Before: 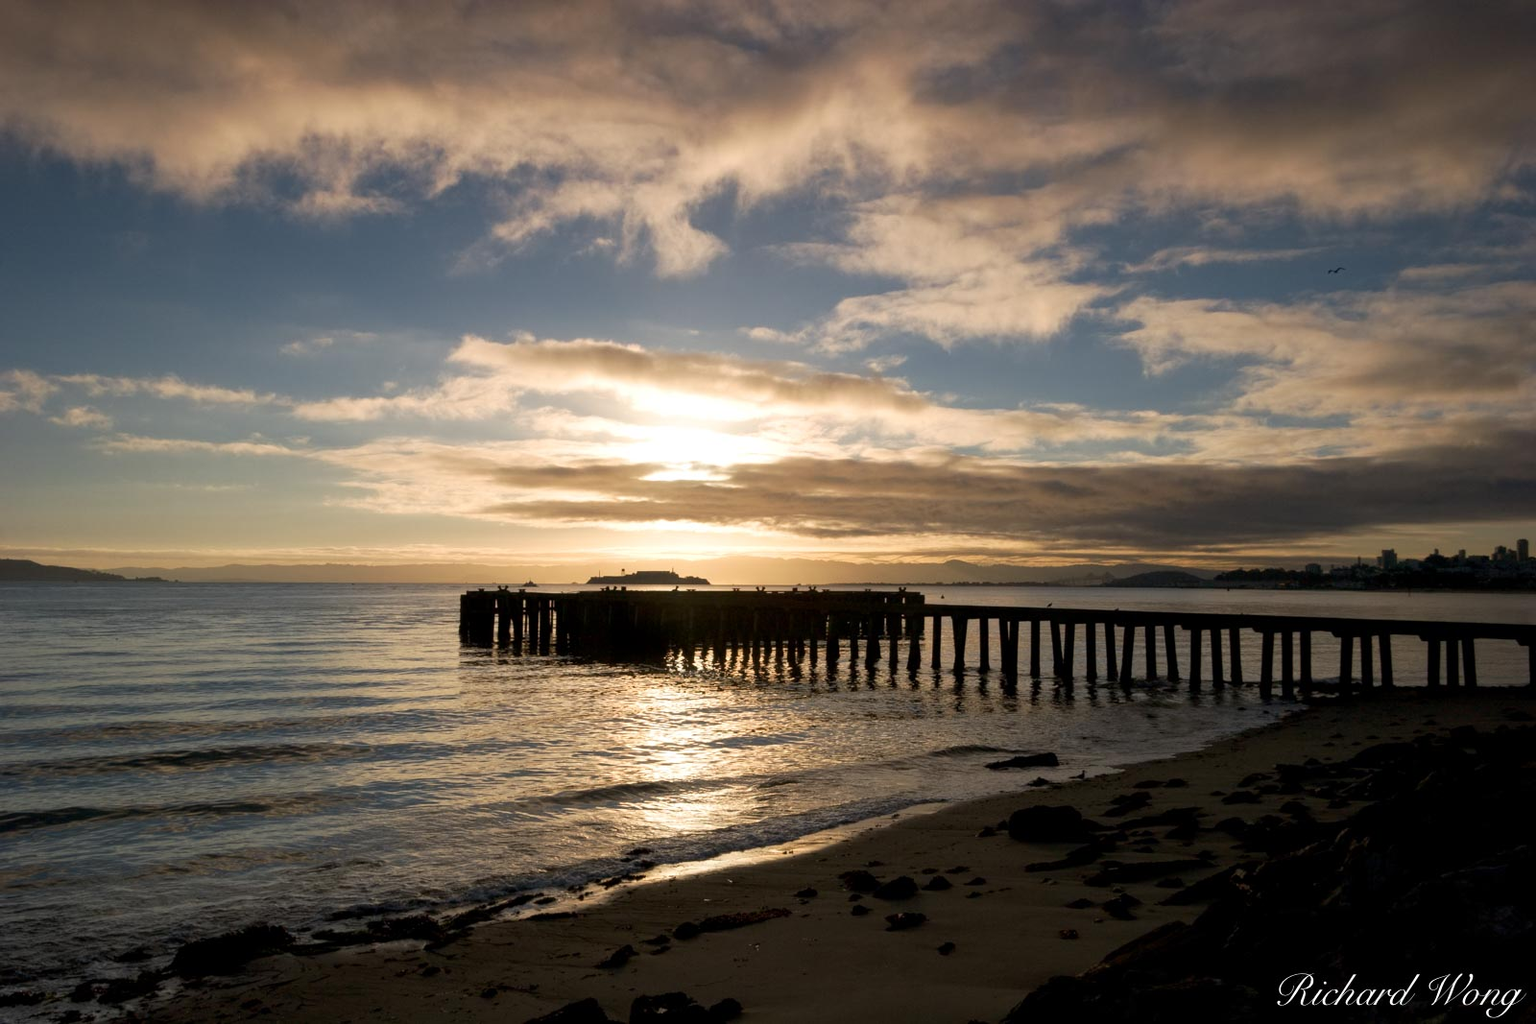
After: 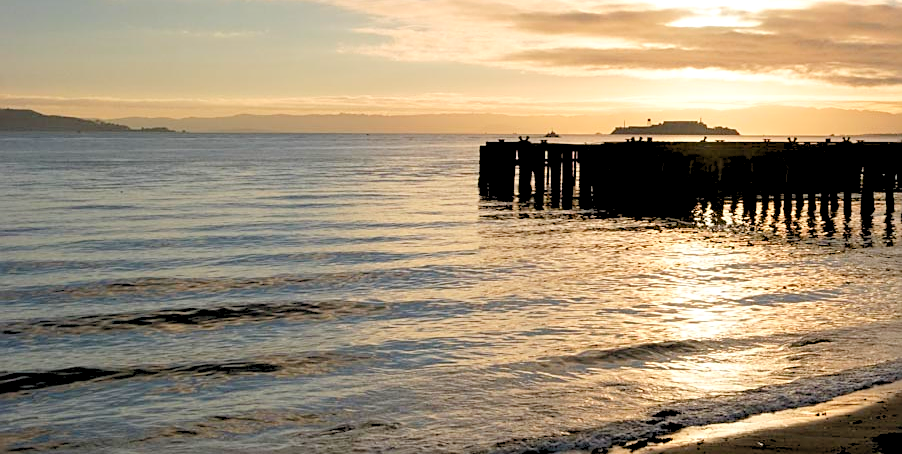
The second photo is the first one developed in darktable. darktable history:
crop: top 44.483%, right 43.593%, bottom 12.892%
levels: levels [0.072, 0.414, 0.976]
sharpen: on, module defaults
